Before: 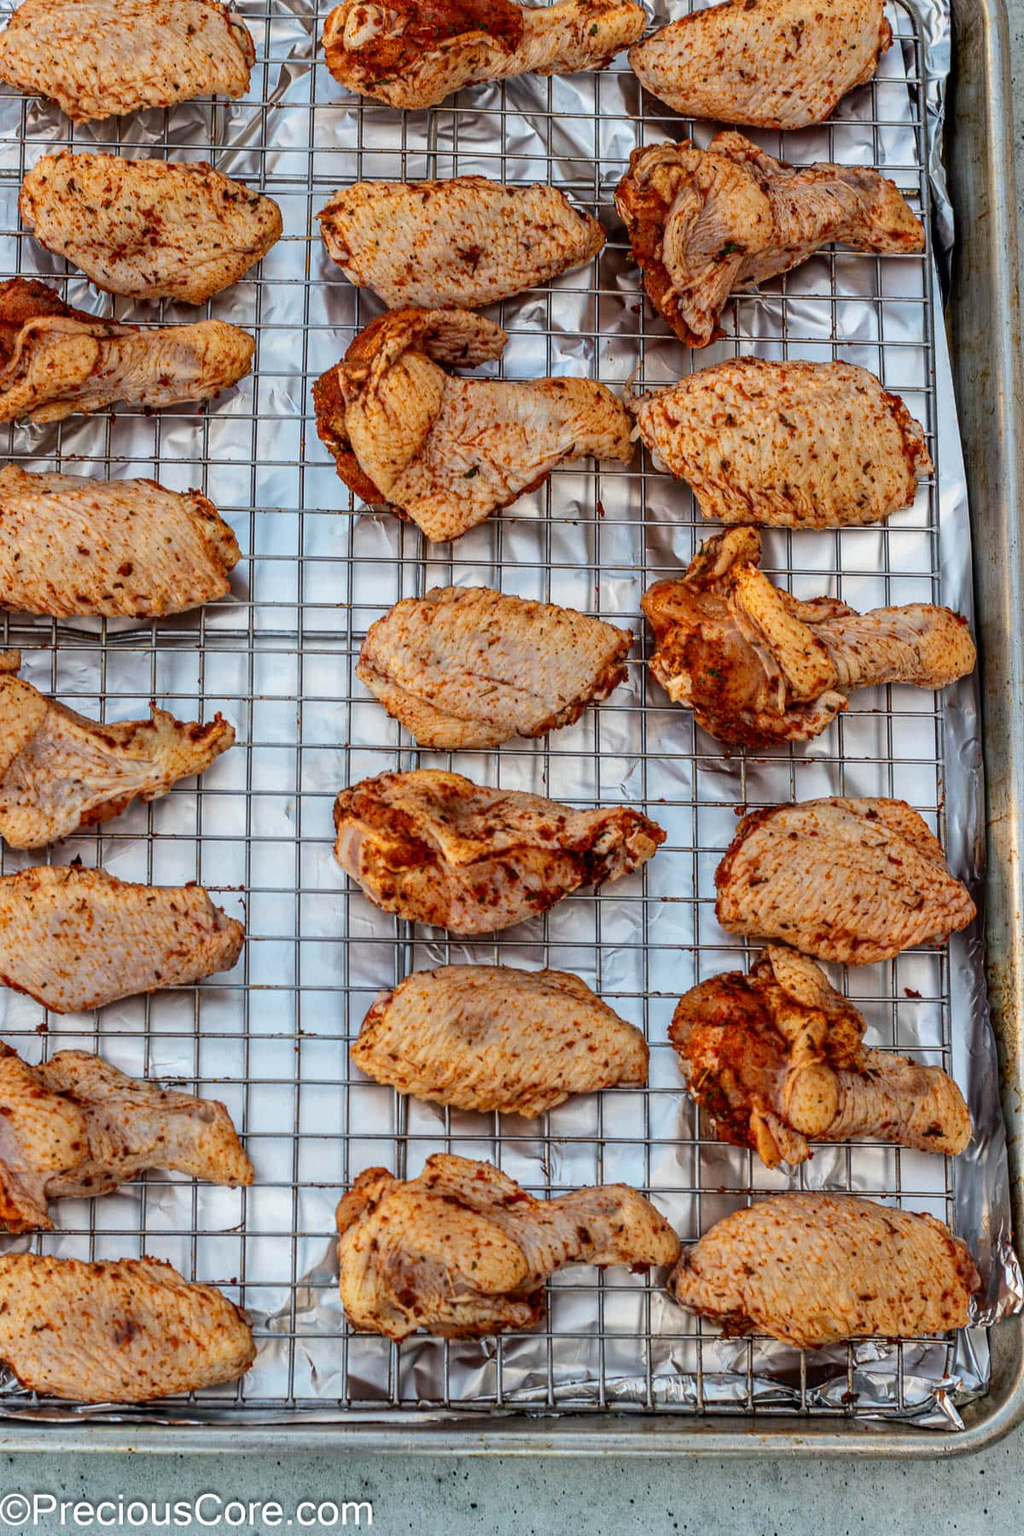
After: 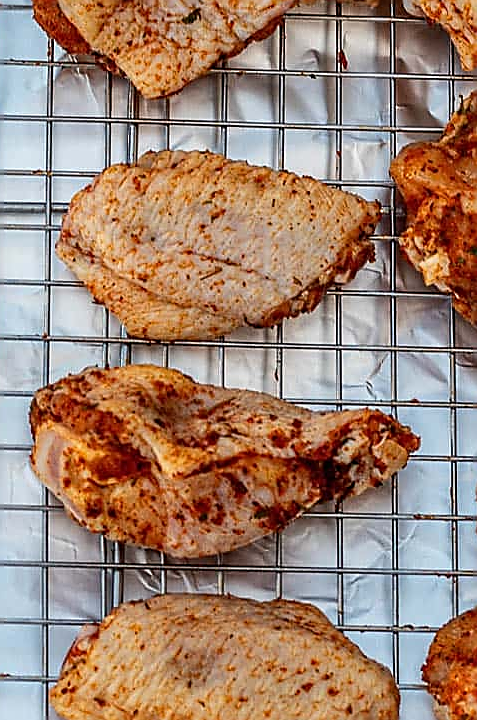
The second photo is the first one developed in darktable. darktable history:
sharpen: radius 1.415, amount 1.257, threshold 0.601
crop: left 30.118%, top 29.858%, right 30.108%, bottom 30.122%
